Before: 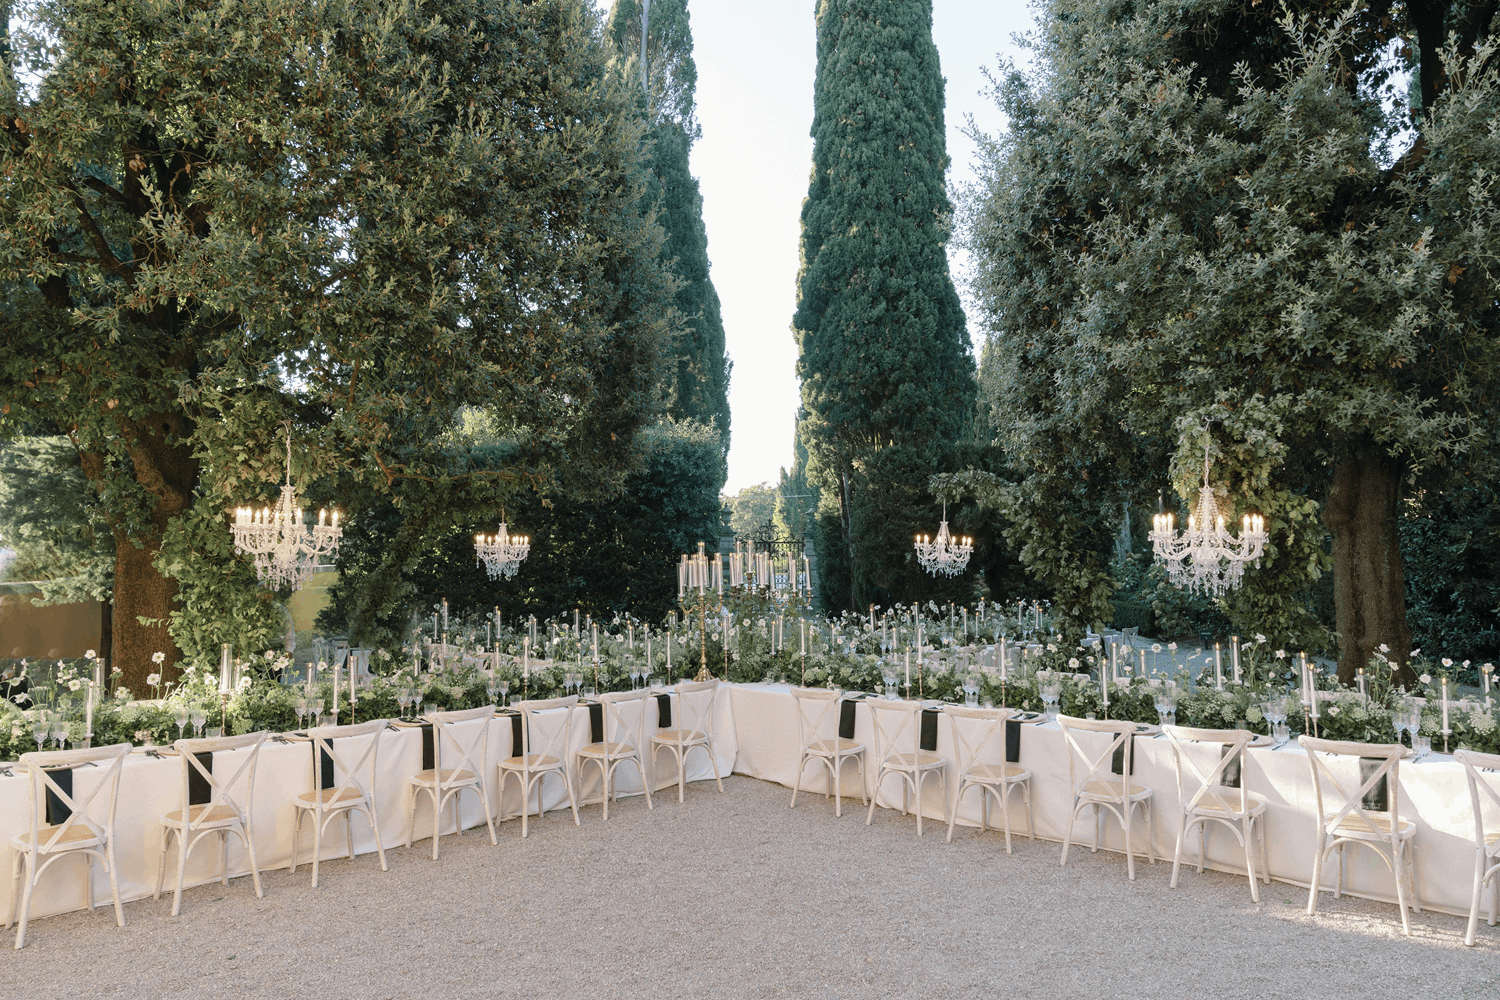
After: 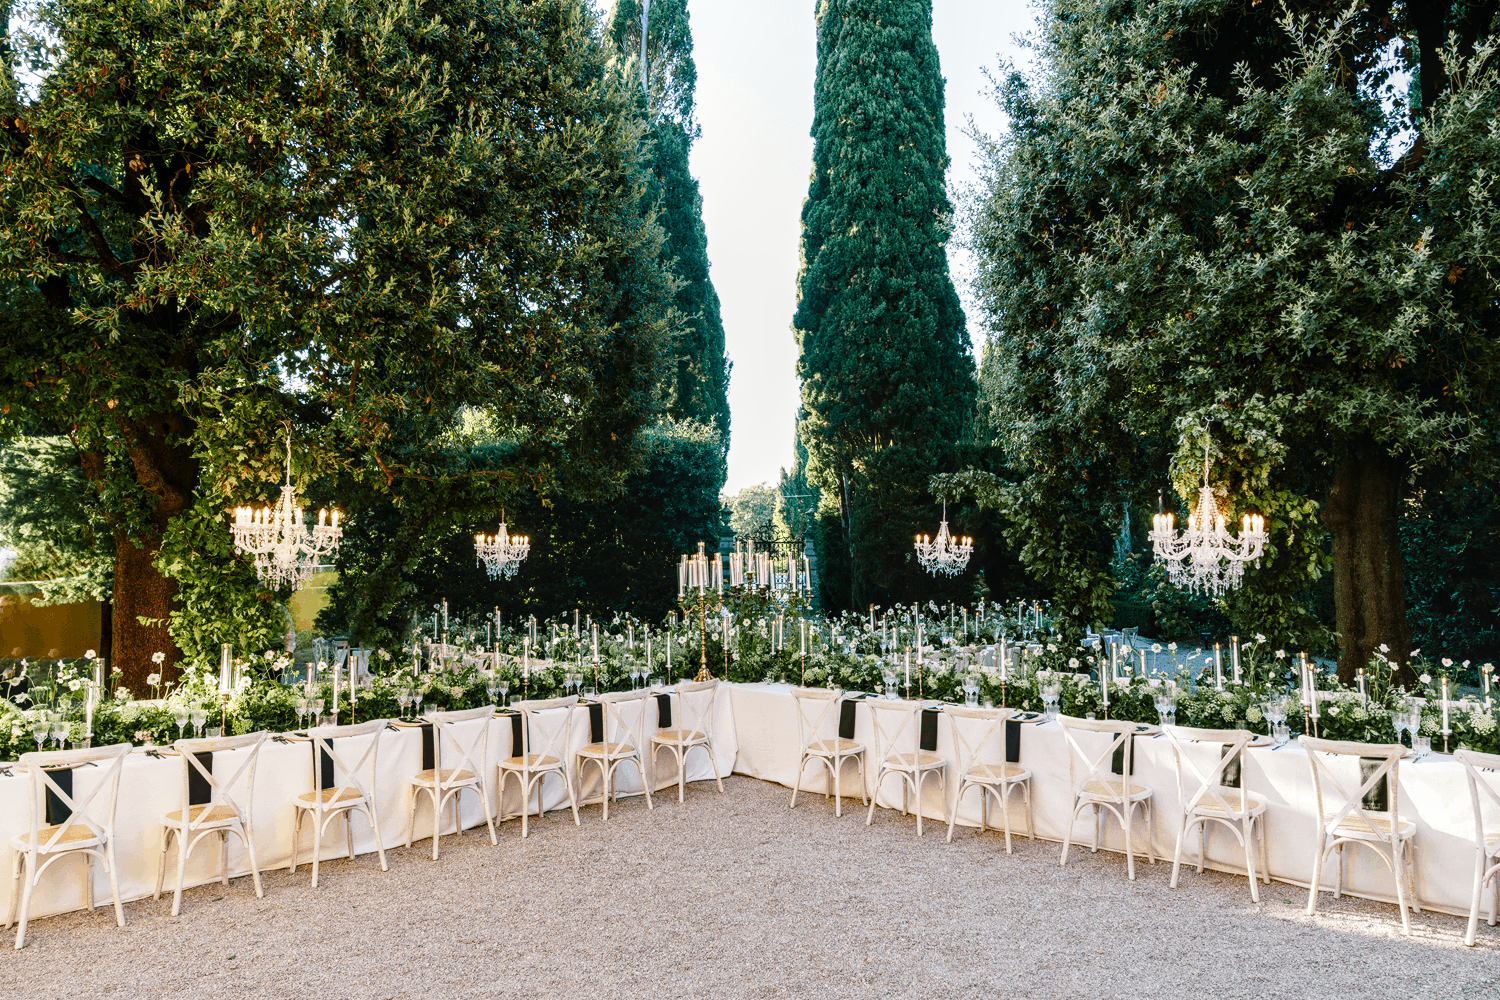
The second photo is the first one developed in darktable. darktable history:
contrast brightness saturation: contrast 0.122, brightness -0.118, saturation 0.203
local contrast: detail 130%
color balance rgb: global offset › luminance 1.513%, linear chroma grading › global chroma 8.873%, perceptual saturation grading › global saturation 13.765%, perceptual saturation grading › highlights -25.66%, perceptual saturation grading › shadows 25.074%
tone curve: curves: ch0 [(0, 0.006) (0.046, 0.011) (0.13, 0.062) (0.338, 0.327) (0.494, 0.55) (0.728, 0.835) (1, 1)]; ch1 [(0, 0) (0.346, 0.324) (0.45, 0.431) (0.5, 0.5) (0.522, 0.517) (0.55, 0.57) (1, 1)]; ch2 [(0, 0) (0.453, 0.418) (0.5, 0.5) (0.526, 0.524) (0.554, 0.598) (0.622, 0.679) (0.707, 0.761) (1, 1)], preserve colors none
